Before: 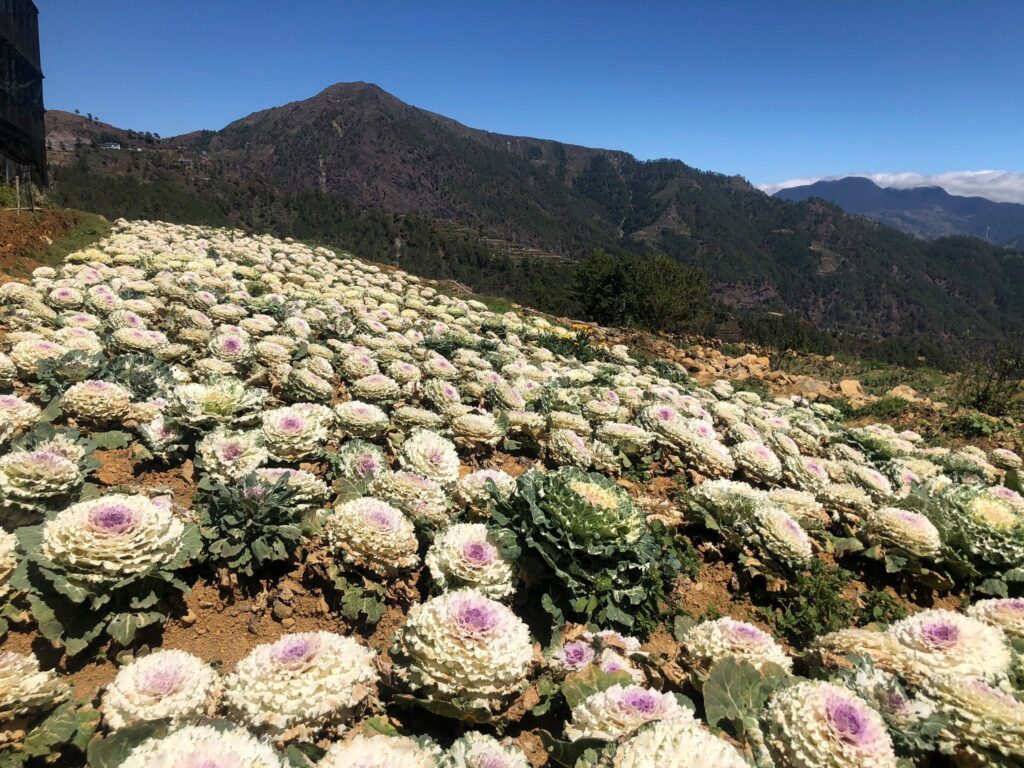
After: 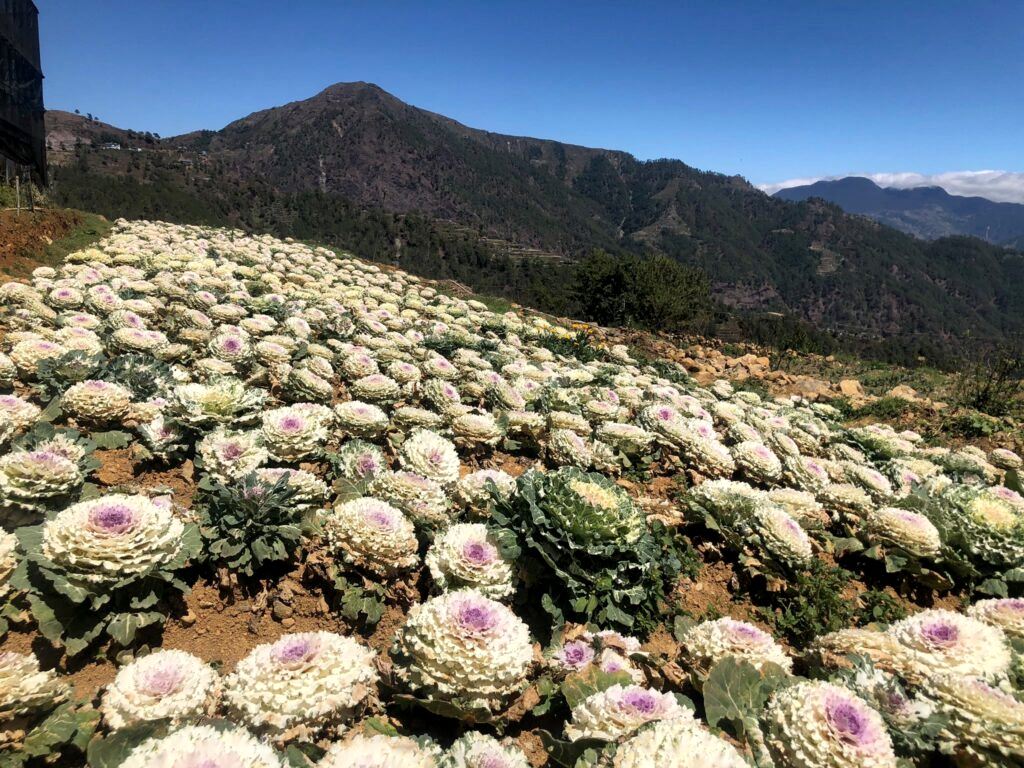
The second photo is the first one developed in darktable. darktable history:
local contrast: mode bilateral grid, contrast 19, coarseness 51, detail 139%, midtone range 0.2
